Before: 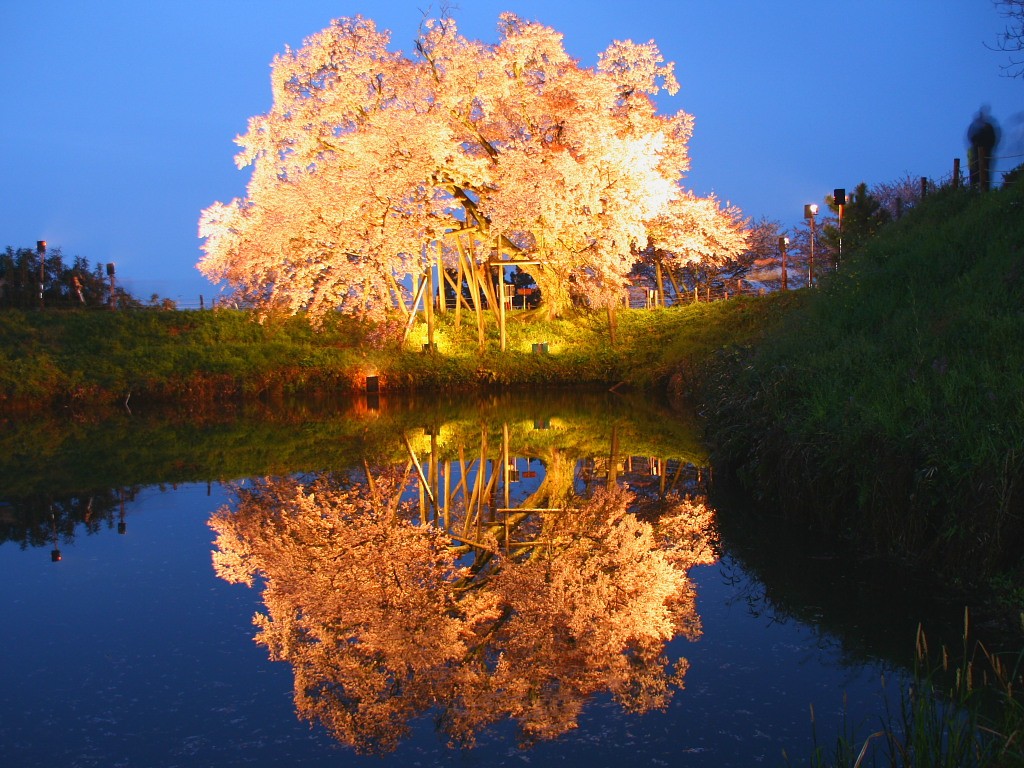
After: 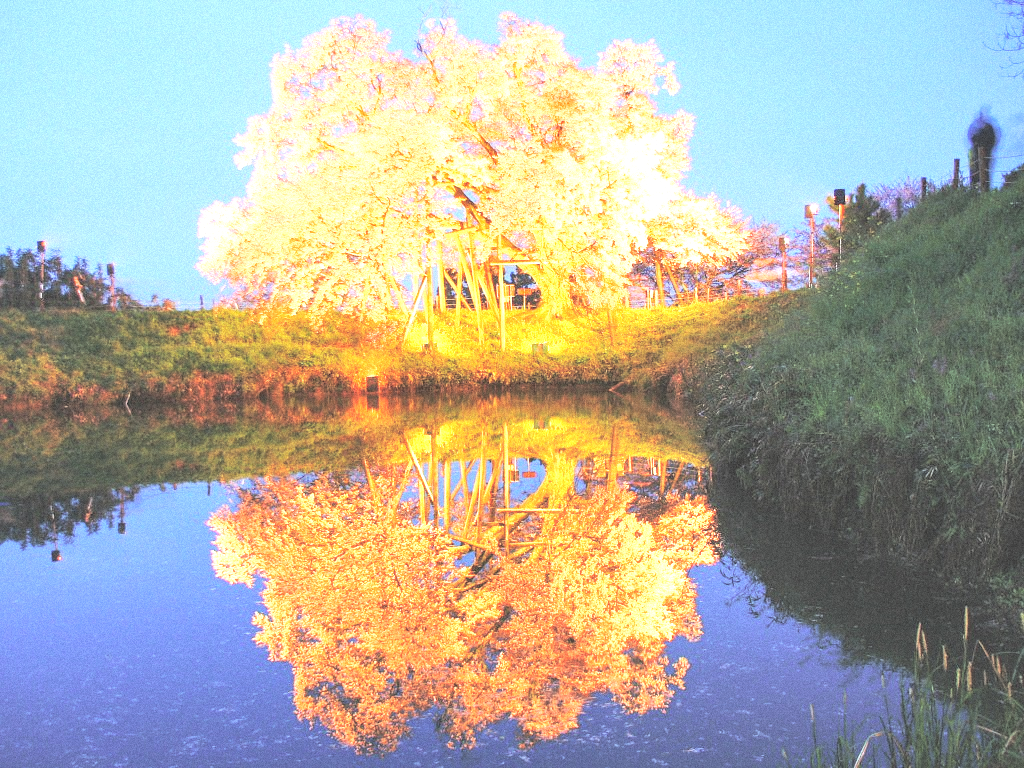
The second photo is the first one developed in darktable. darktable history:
contrast brightness saturation: brightness 1
local contrast: detail 150%
grain: mid-tones bias 0%
base curve: curves: ch0 [(0, 0) (0.028, 0.03) (0.121, 0.232) (0.46, 0.748) (0.859, 0.968) (1, 1)], preserve colors none
